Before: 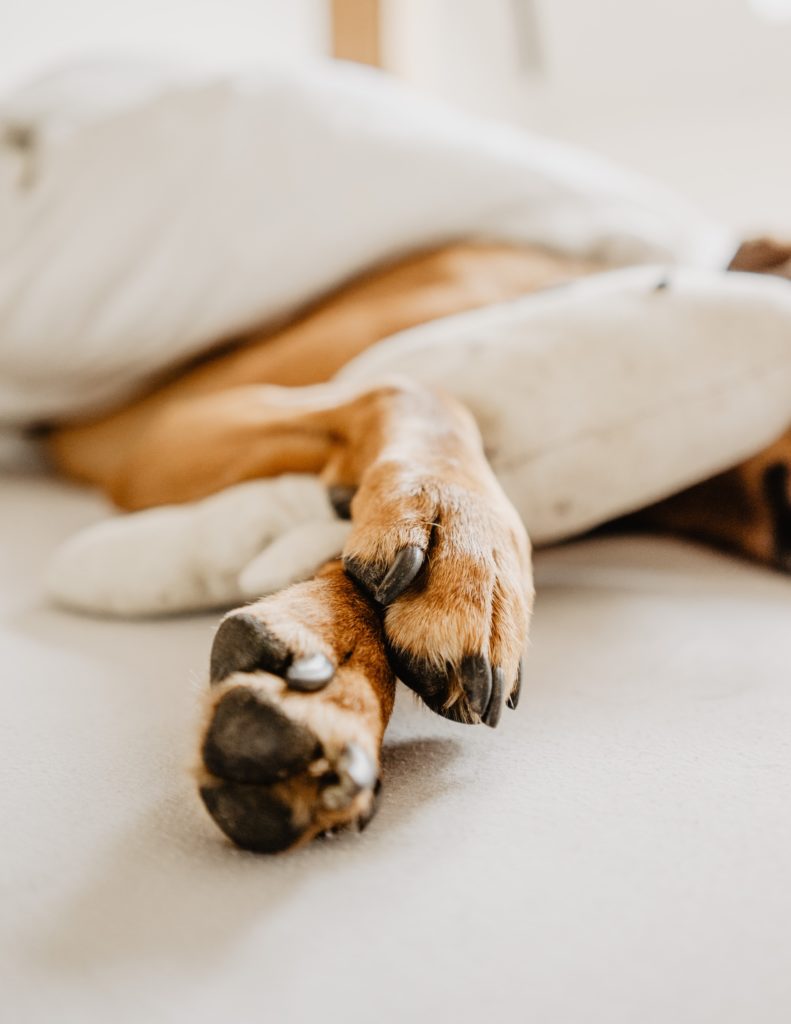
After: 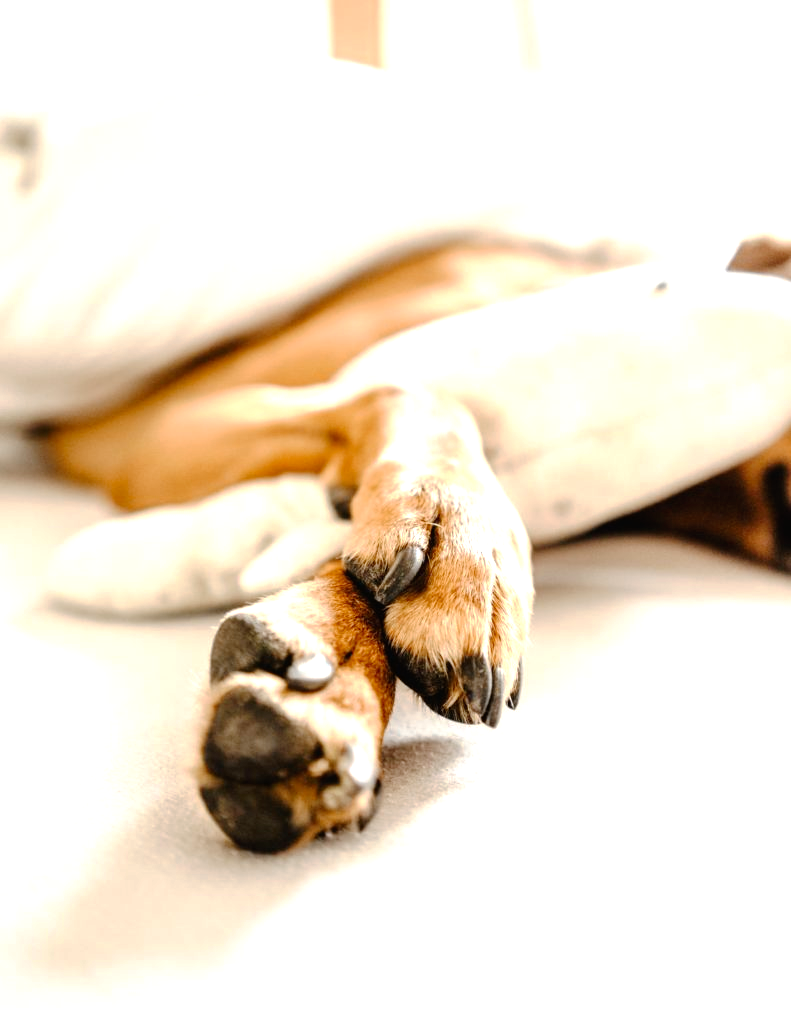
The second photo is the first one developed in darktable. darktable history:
exposure: black level correction 0, exposure 0.9 EV, compensate highlight preservation false
tone curve: curves: ch0 [(0, 0) (0.003, 0.002) (0.011, 0.006) (0.025, 0.013) (0.044, 0.019) (0.069, 0.032) (0.1, 0.056) (0.136, 0.095) (0.177, 0.144) (0.224, 0.193) (0.277, 0.26) (0.335, 0.331) (0.399, 0.405) (0.468, 0.479) (0.543, 0.552) (0.623, 0.624) (0.709, 0.699) (0.801, 0.772) (0.898, 0.856) (1, 1)], preserve colors none
